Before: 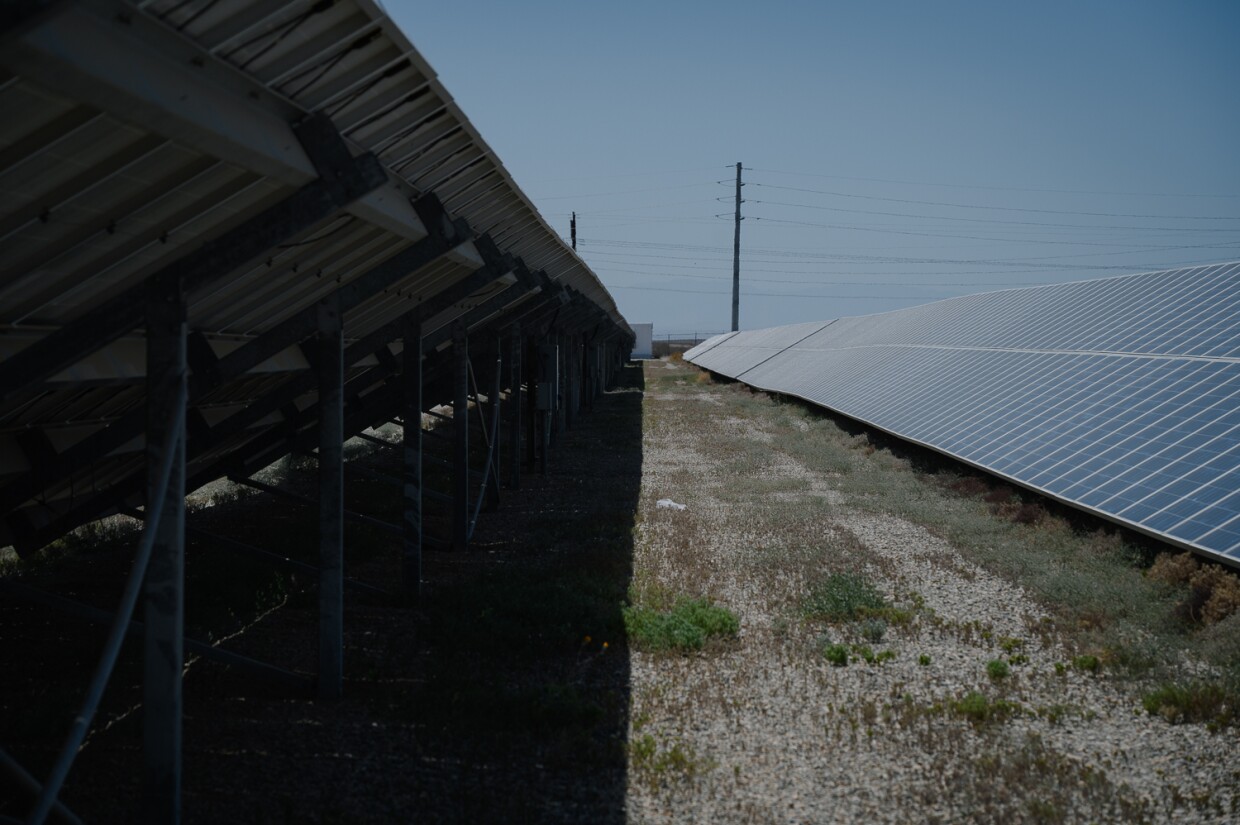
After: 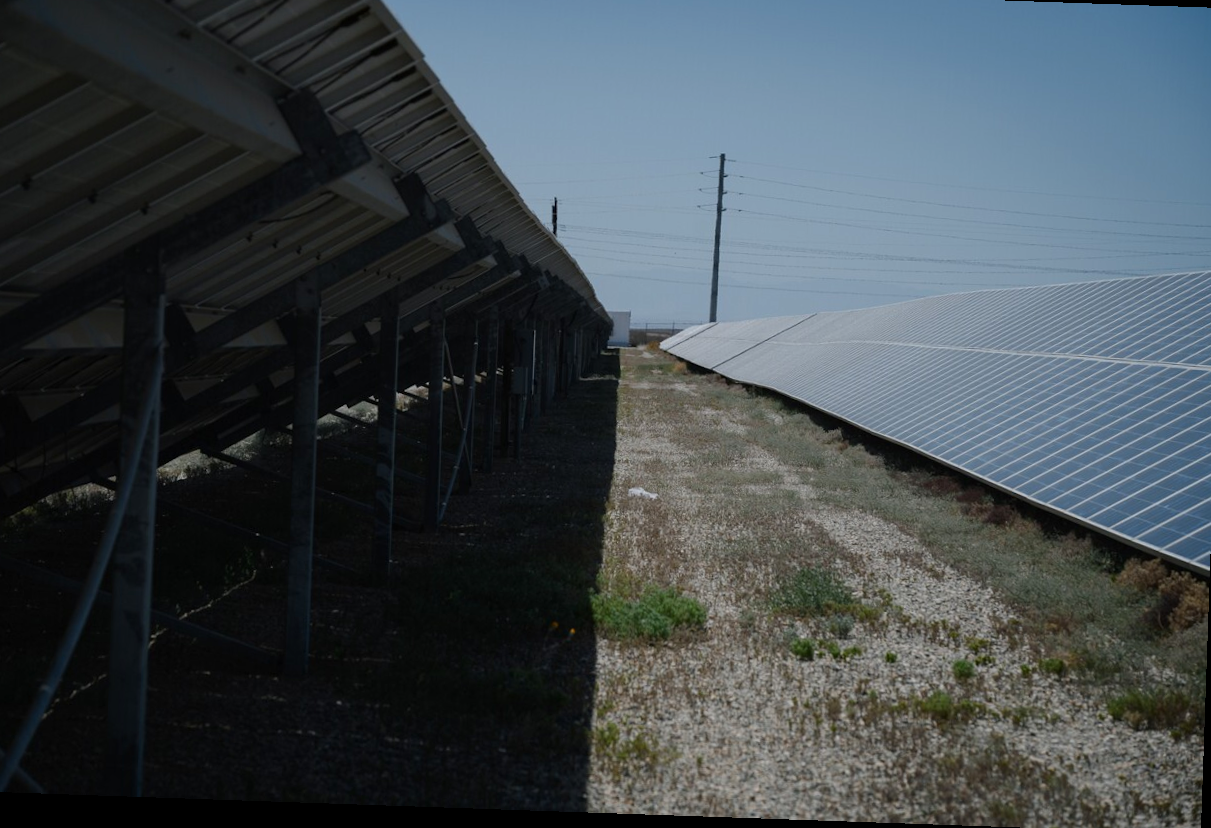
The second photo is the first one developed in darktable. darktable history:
crop and rotate: angle -1.99°, left 3.091%, top 4.031%, right 1.361%, bottom 0.431%
exposure: exposure 0.196 EV, compensate highlight preservation false
